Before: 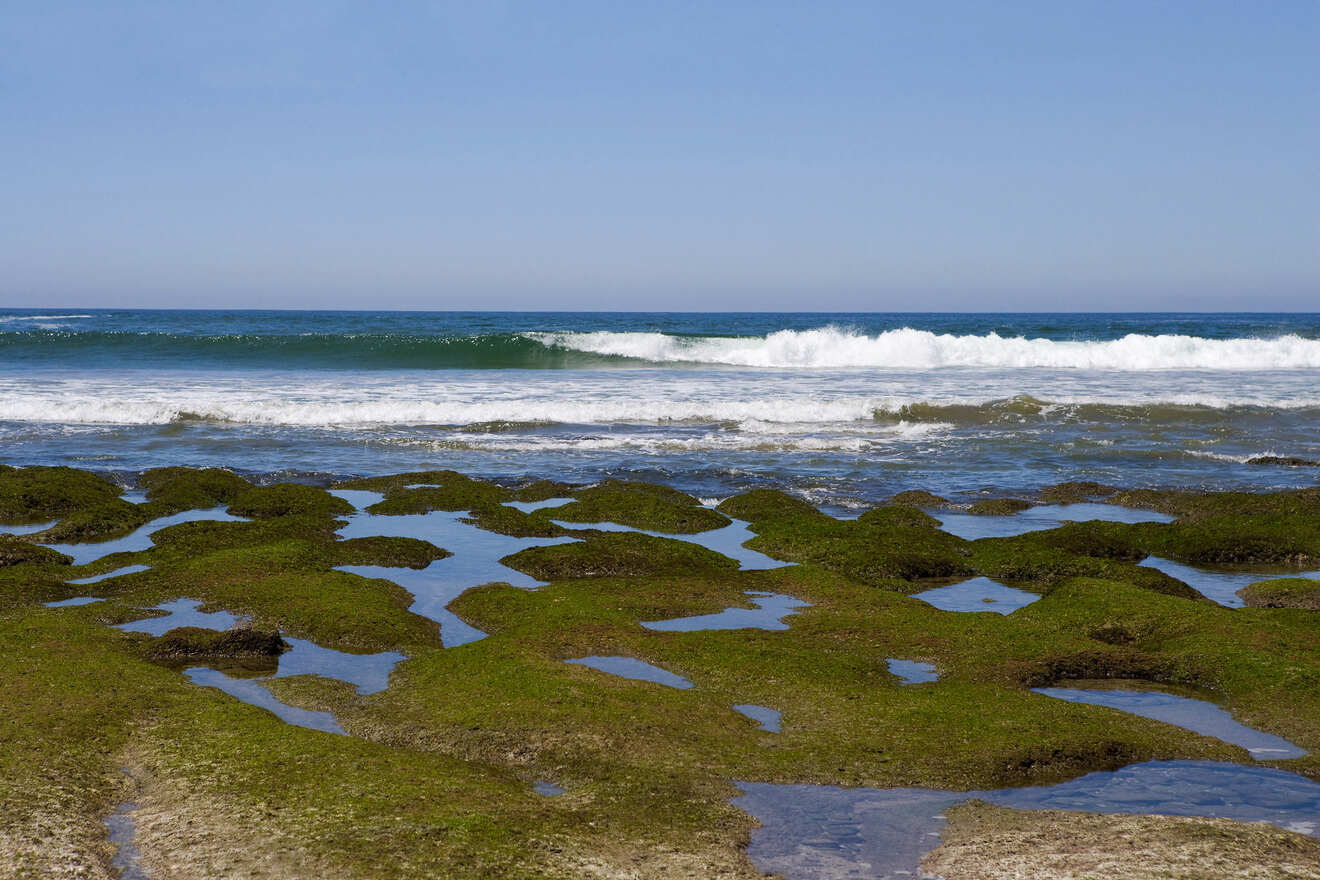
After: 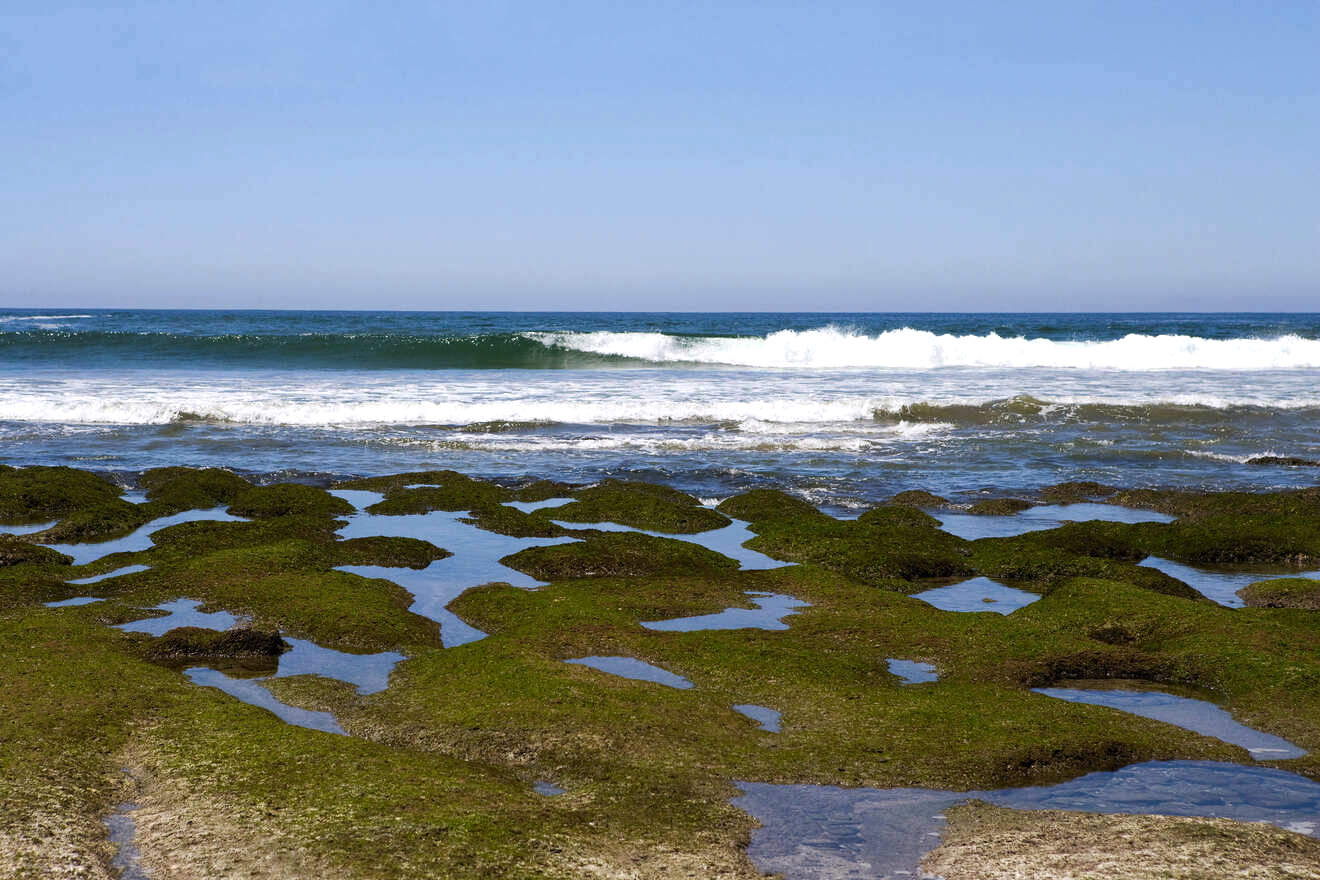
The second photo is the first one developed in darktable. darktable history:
tone equalizer: -8 EV -0.408 EV, -7 EV -0.418 EV, -6 EV -0.358 EV, -5 EV -0.23 EV, -3 EV 0.191 EV, -2 EV 0.312 EV, -1 EV 0.389 EV, +0 EV 0.416 EV, edges refinement/feathering 500, mask exposure compensation -1.57 EV, preserve details no
